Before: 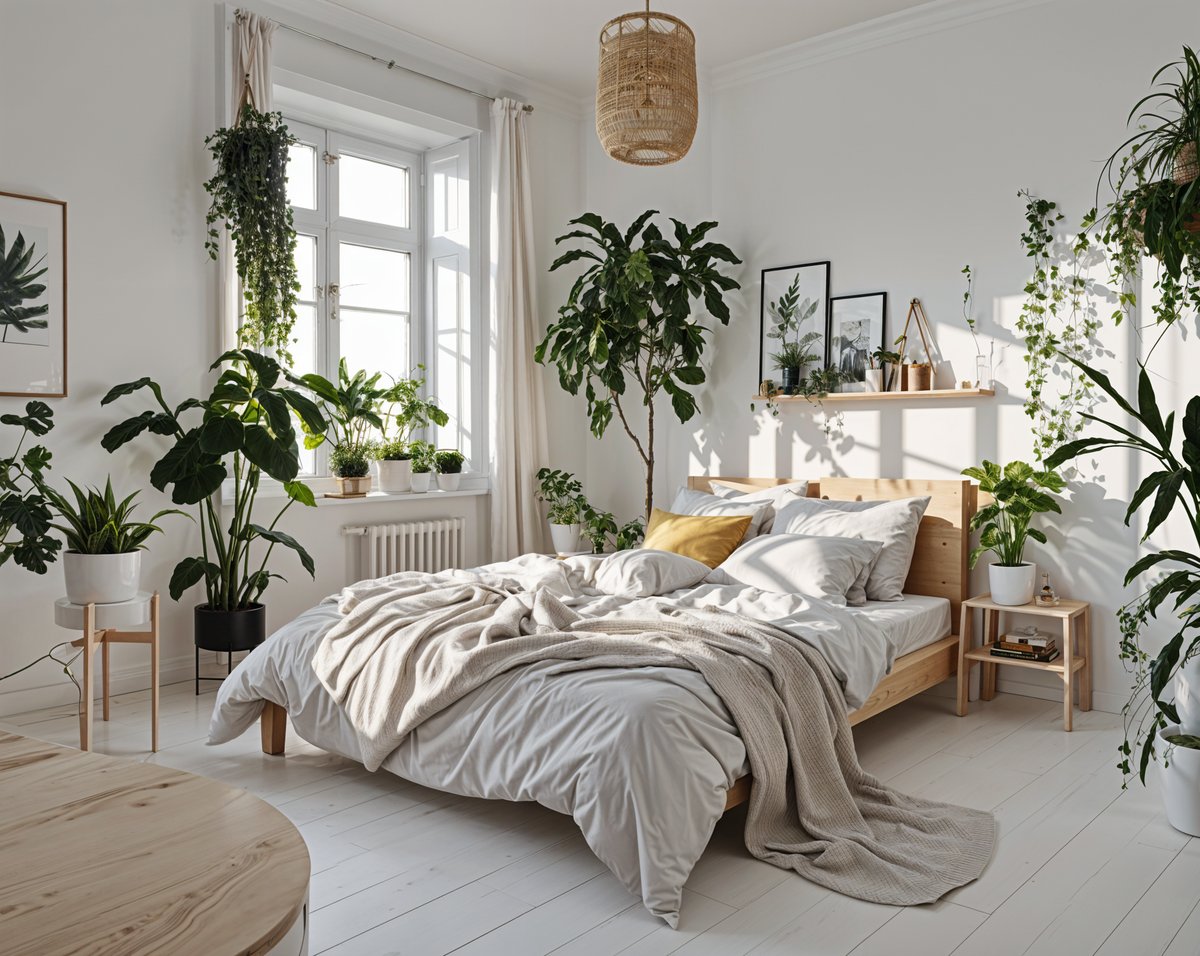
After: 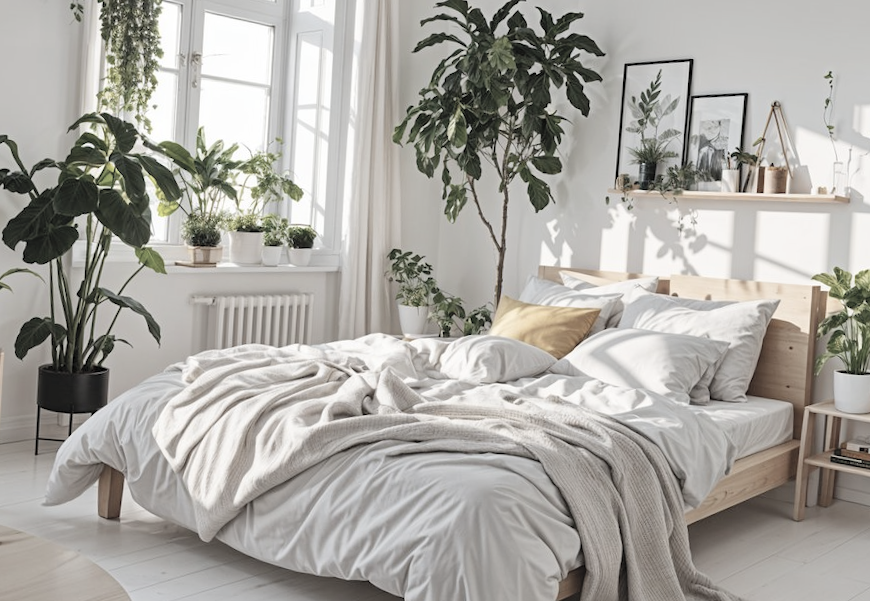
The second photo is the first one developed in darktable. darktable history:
contrast brightness saturation: brightness 0.18, saturation -0.5
crop and rotate: angle -3.37°, left 9.79%, top 20.73%, right 12.42%, bottom 11.82%
